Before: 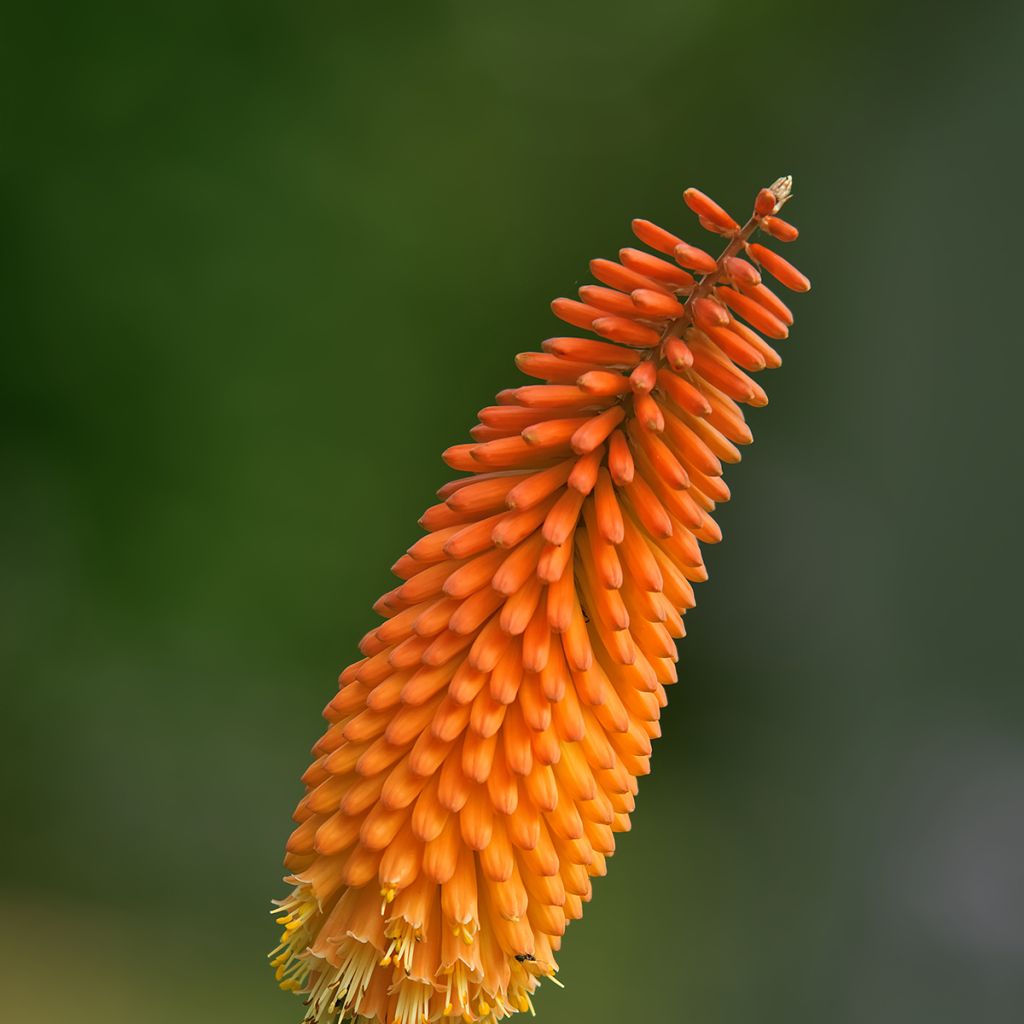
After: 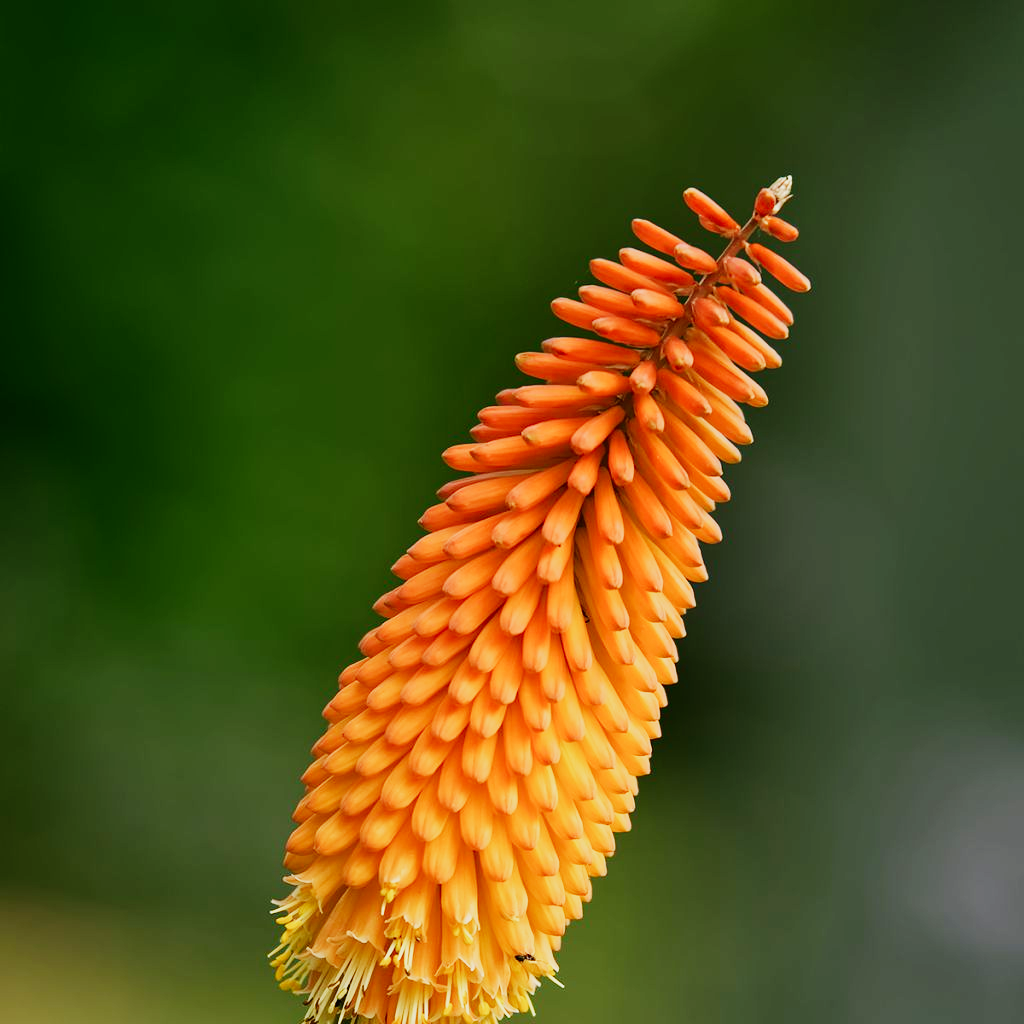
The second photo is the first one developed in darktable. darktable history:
sigmoid: contrast 1.7, skew -0.2, preserve hue 0%, red attenuation 0.1, red rotation 0.035, green attenuation 0.1, green rotation -0.017, blue attenuation 0.15, blue rotation -0.052, base primaries Rec2020
exposure: exposure 0.6 EV, compensate highlight preservation false
